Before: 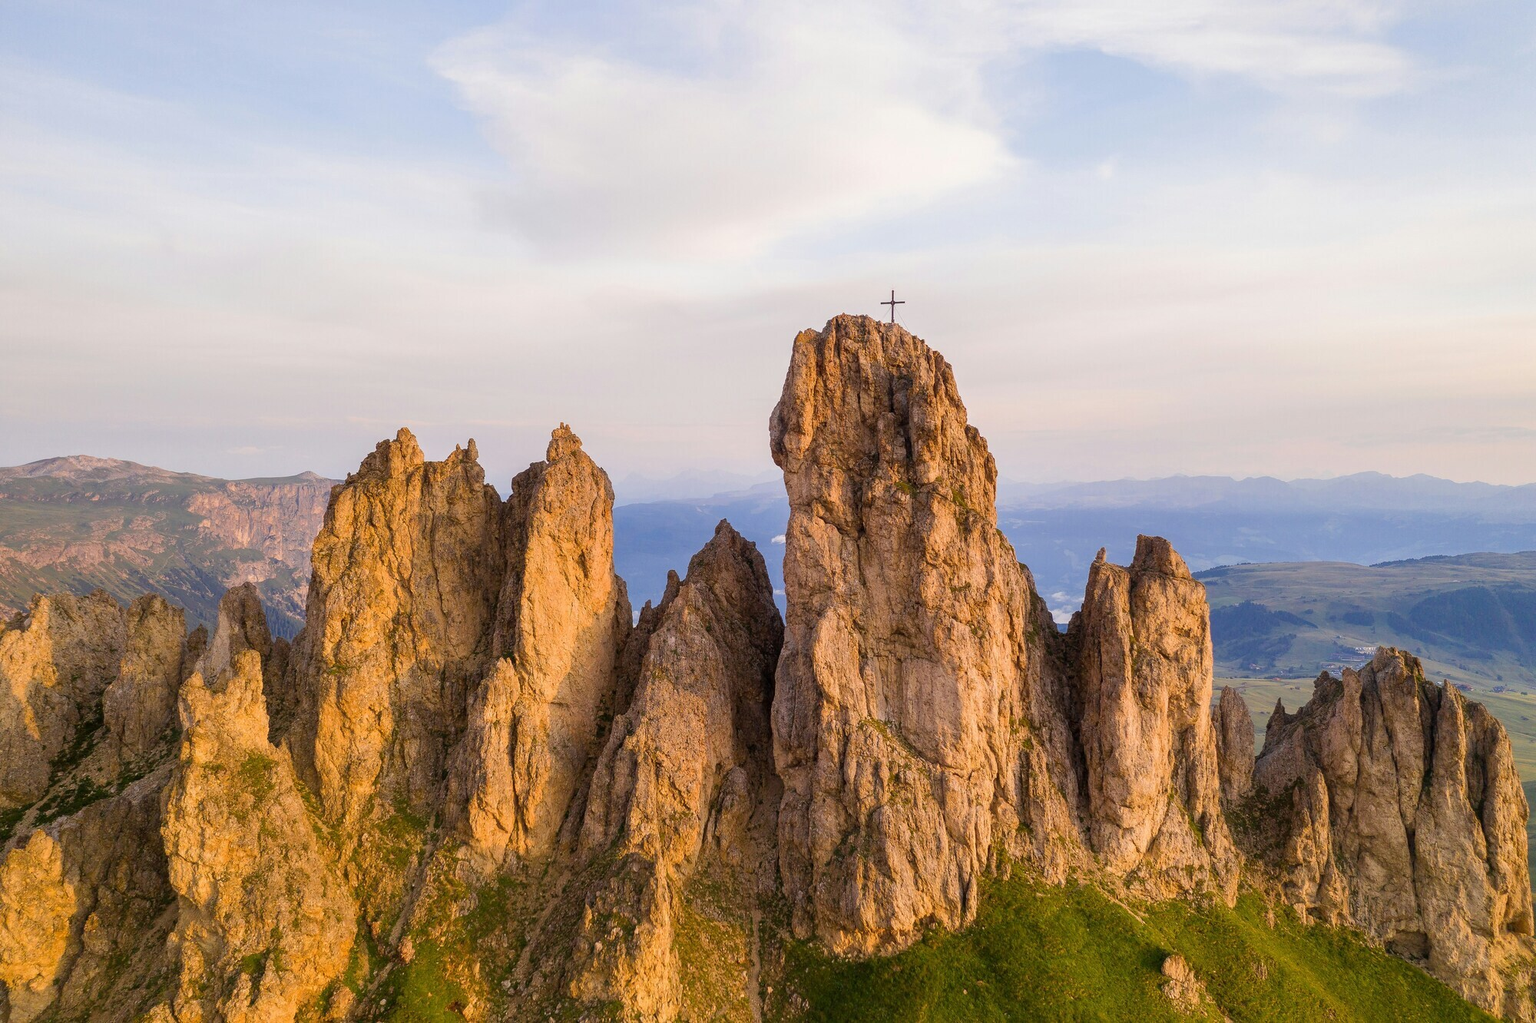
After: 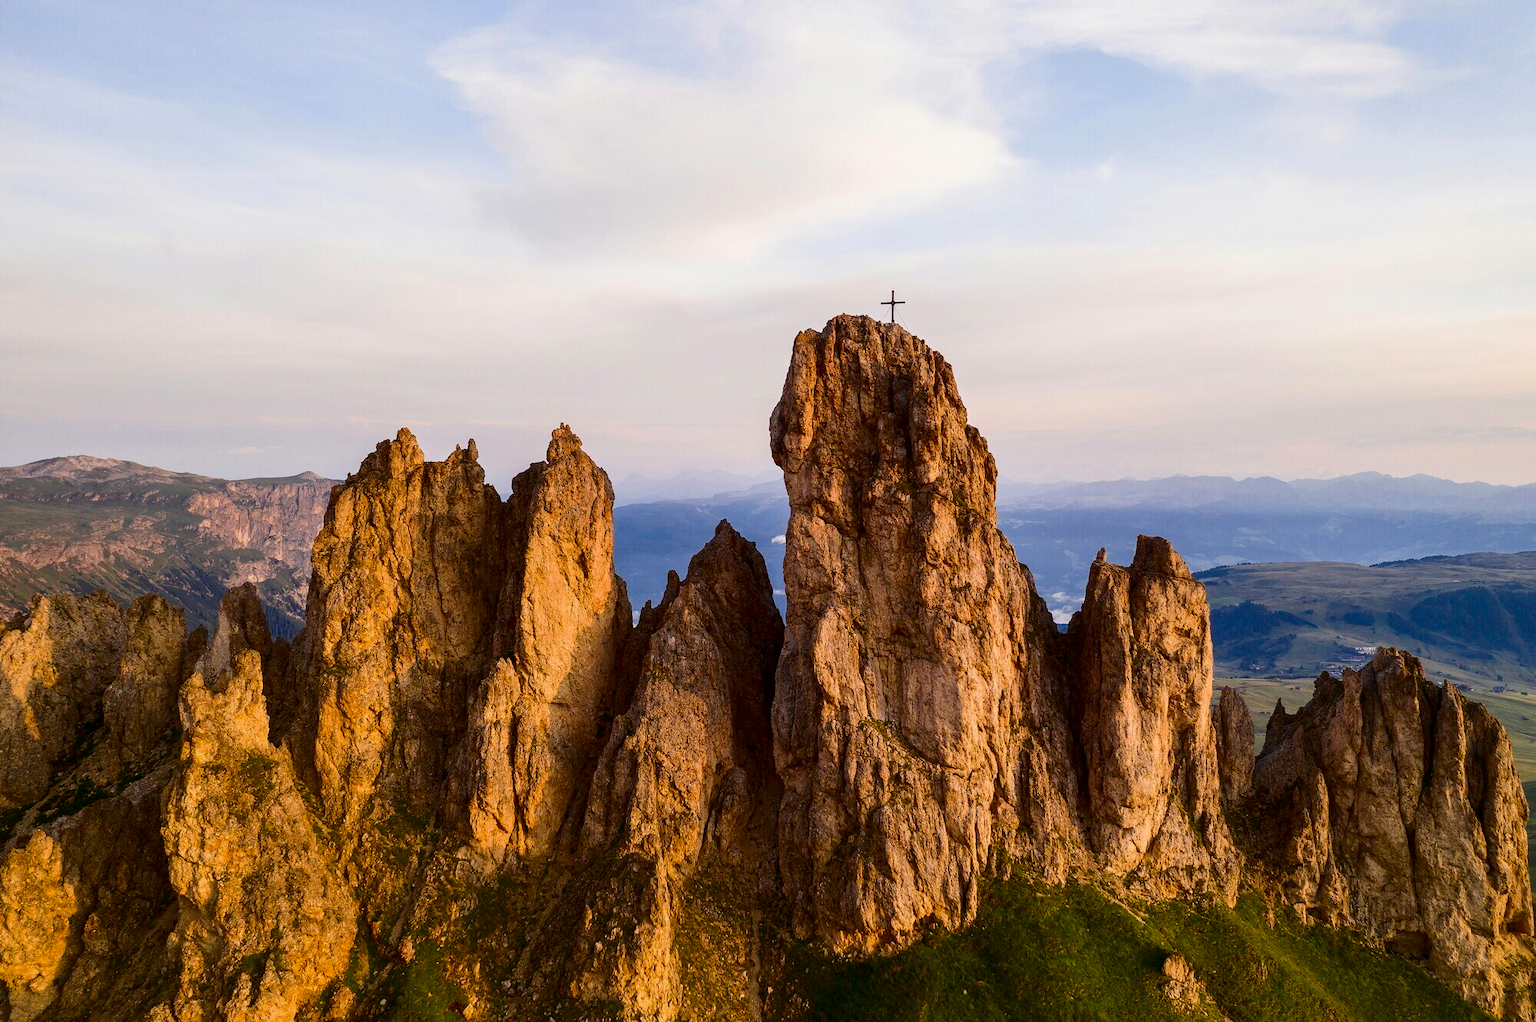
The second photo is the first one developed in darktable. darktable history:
contrast brightness saturation: contrast 0.194, brightness -0.238, saturation 0.119
